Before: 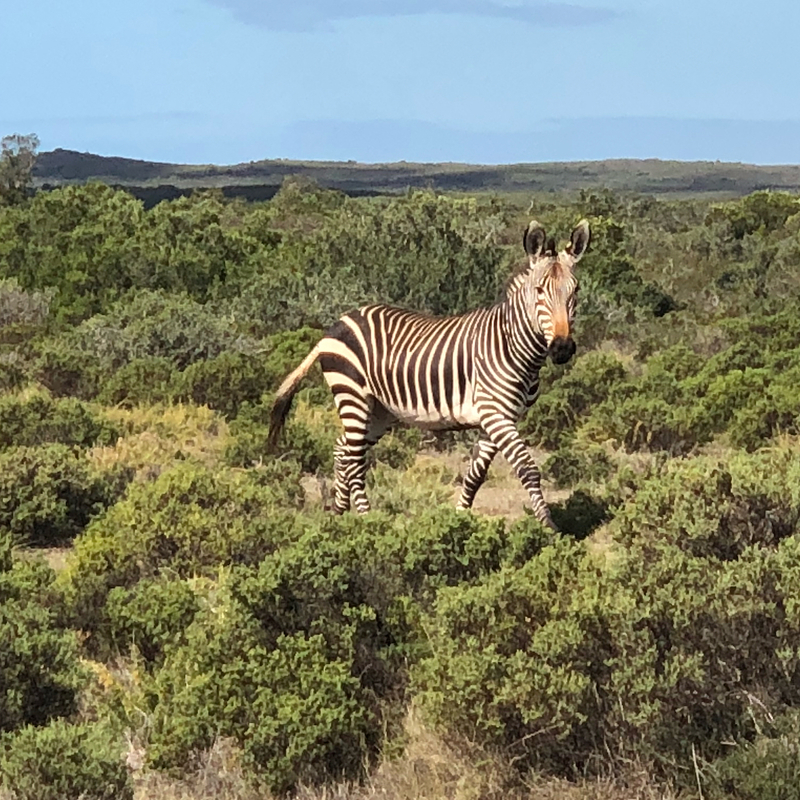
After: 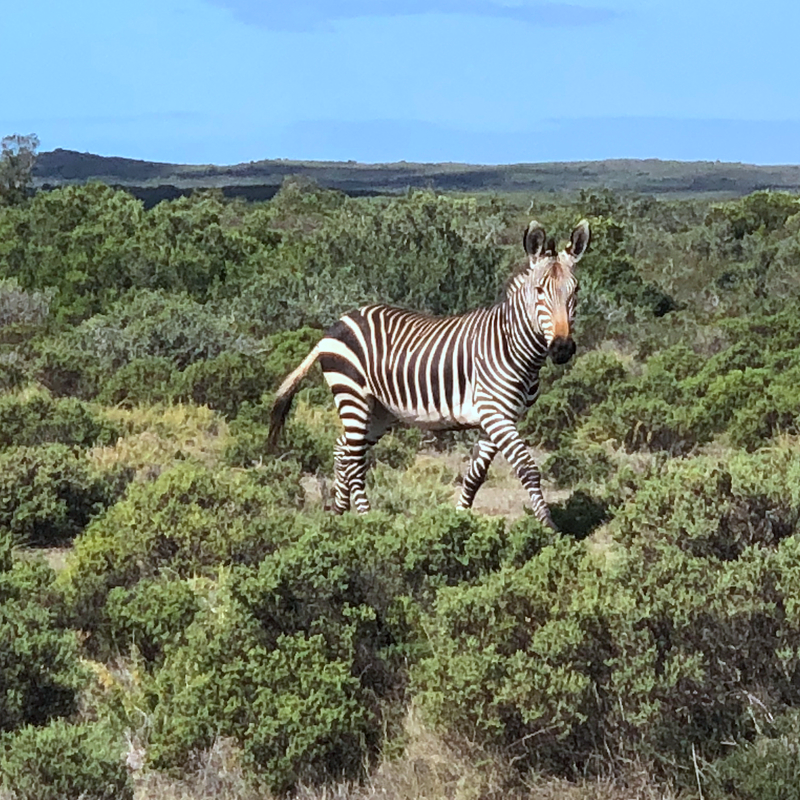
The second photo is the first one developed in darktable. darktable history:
color calibration: illuminant custom, x 0.368, y 0.373, temperature 4330.32 K
white balance: red 0.983, blue 1.036
